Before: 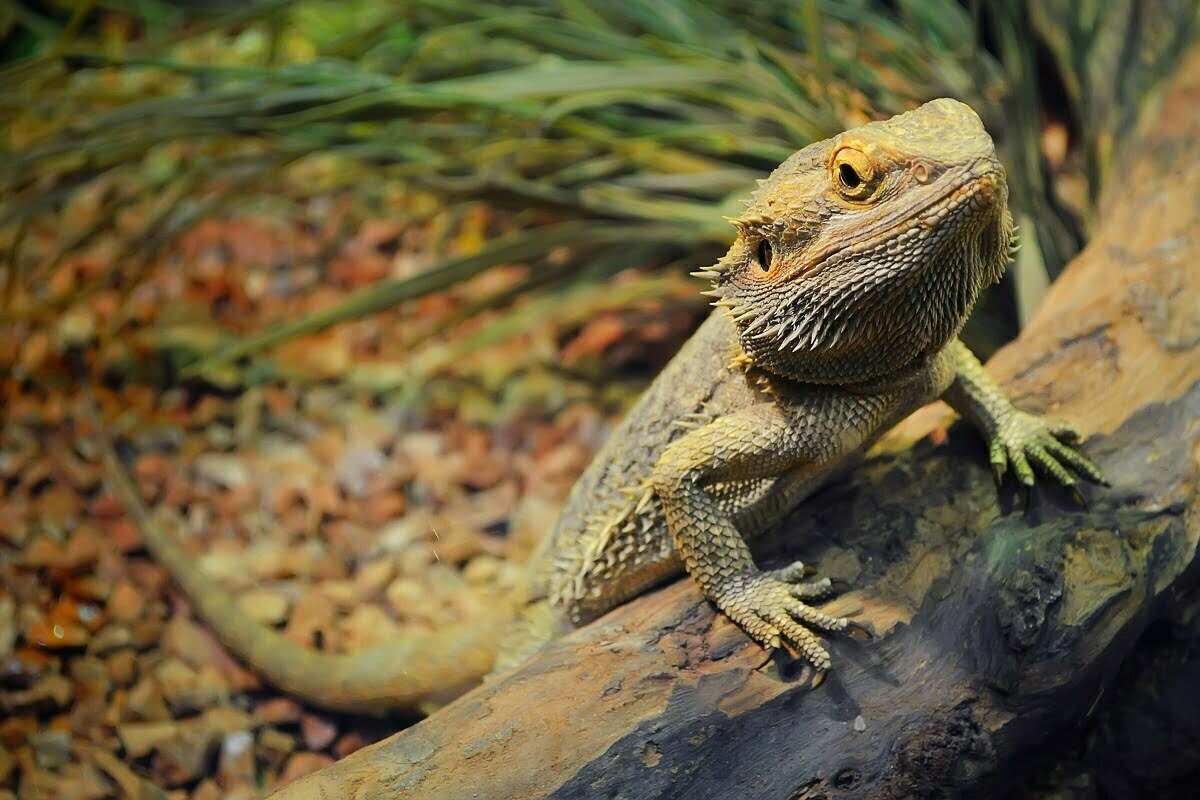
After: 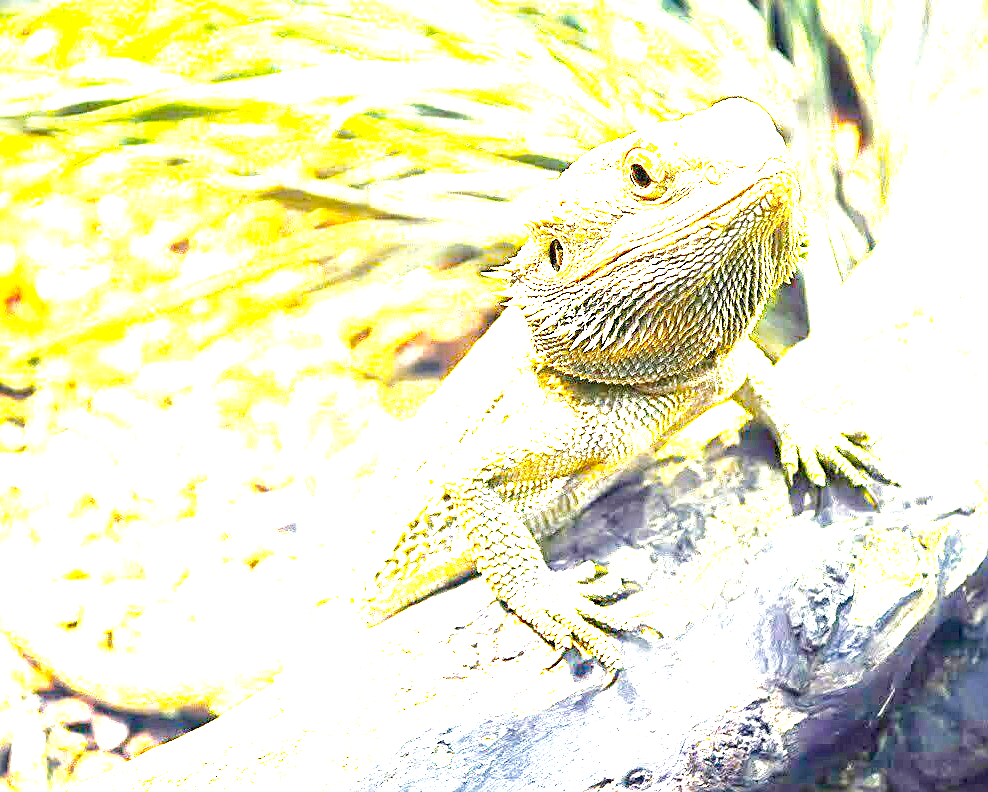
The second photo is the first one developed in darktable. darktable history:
sharpen: on, module defaults
local contrast: mode bilateral grid, contrast 20, coarseness 50, detail 119%, midtone range 0.2
contrast brightness saturation: saturation -0.054
color balance rgb: linear chroma grading › global chroma 8.874%, perceptual saturation grading › global saturation 25.331%, perceptual brilliance grading › global brilliance 34.847%, perceptual brilliance grading › highlights 50.164%, perceptual brilliance grading › mid-tones 59.334%, perceptual brilliance grading › shadows 34.731%
crop: left 17.422%, bottom 0.035%
exposure: black level correction 0, exposure 1.916 EV, compensate highlight preservation false
base curve: curves: ch0 [(0, 0) (0.008, 0.007) (0.022, 0.029) (0.048, 0.089) (0.092, 0.197) (0.191, 0.399) (0.275, 0.534) (0.357, 0.65) (0.477, 0.78) (0.542, 0.833) (0.799, 0.973) (1, 1)], preserve colors none
tone curve: curves: ch0 [(0, 0) (0.003, 0.023) (0.011, 0.033) (0.025, 0.057) (0.044, 0.099) (0.069, 0.132) (0.1, 0.155) (0.136, 0.179) (0.177, 0.213) (0.224, 0.255) (0.277, 0.299) (0.335, 0.347) (0.399, 0.407) (0.468, 0.473) (0.543, 0.546) (0.623, 0.619) (0.709, 0.698) (0.801, 0.775) (0.898, 0.871) (1, 1)], color space Lab, independent channels, preserve colors none
